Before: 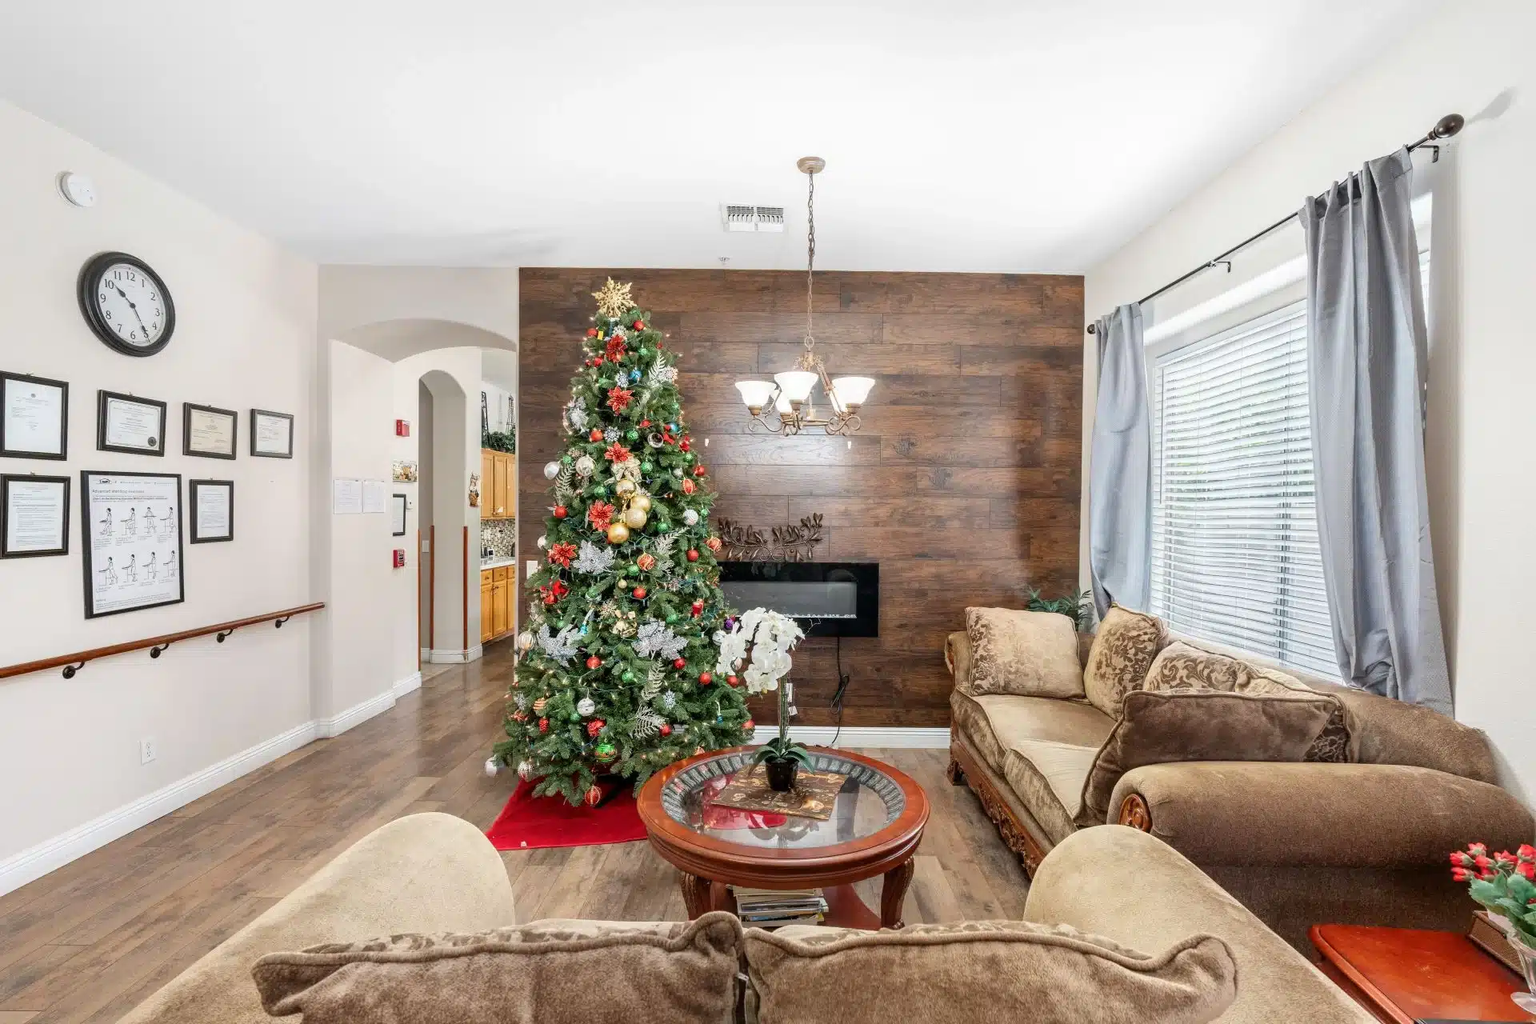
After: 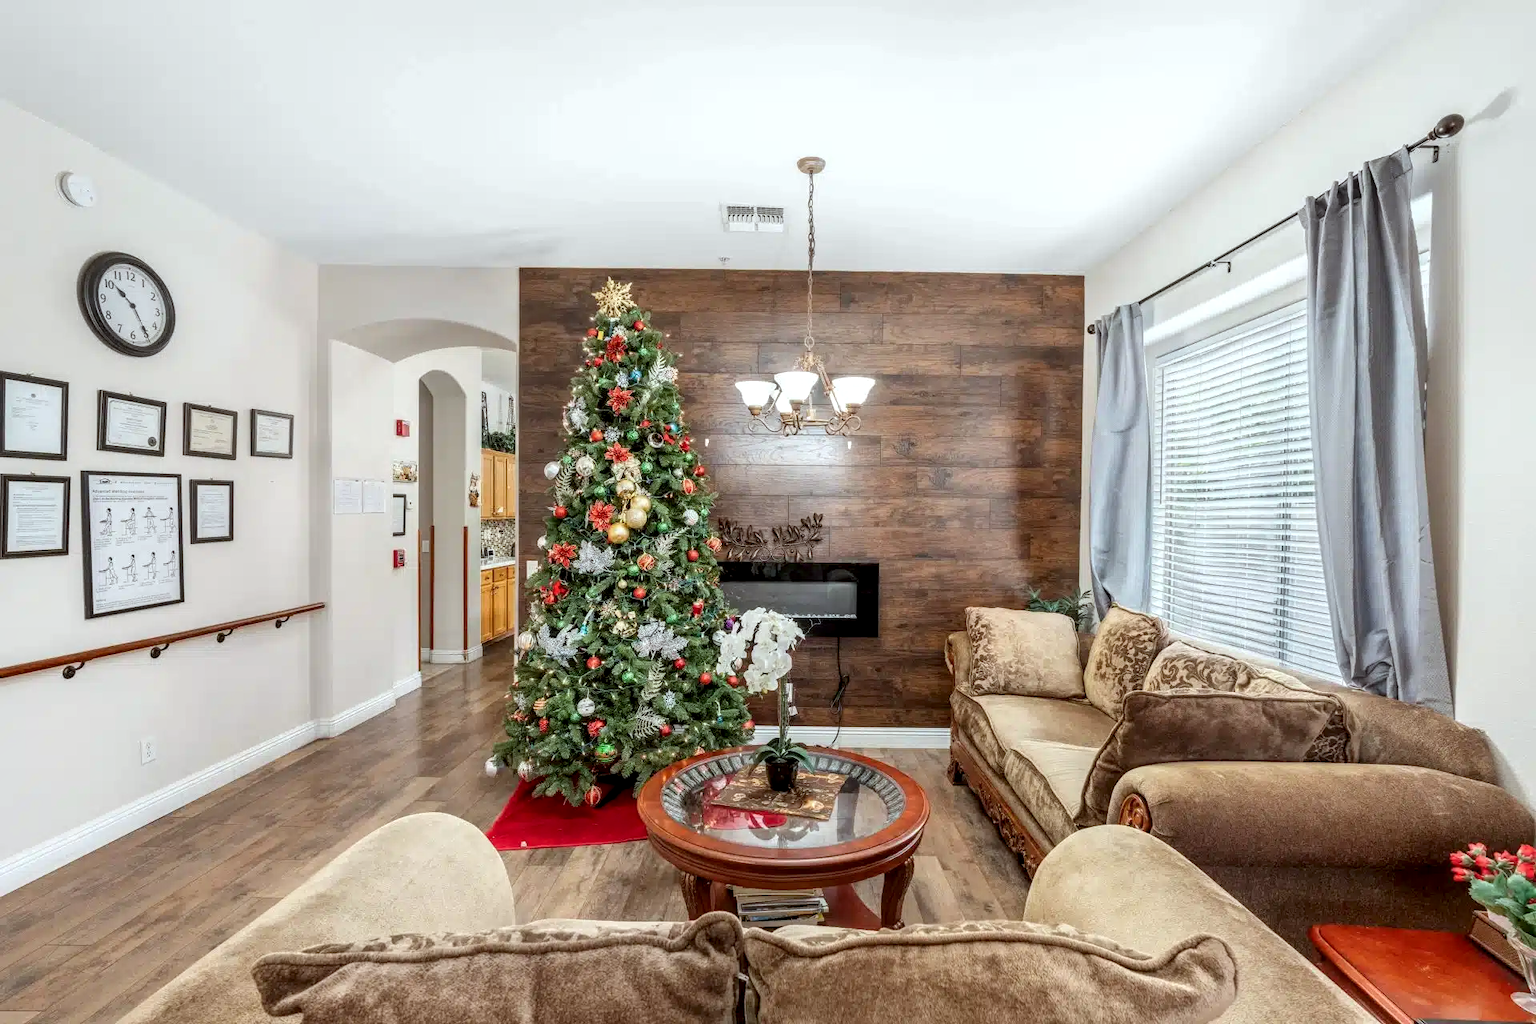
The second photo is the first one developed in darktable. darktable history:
local contrast: detail 130%
color correction: highlights a* -2.73, highlights b* -2.09, shadows a* 2.41, shadows b* 2.73
